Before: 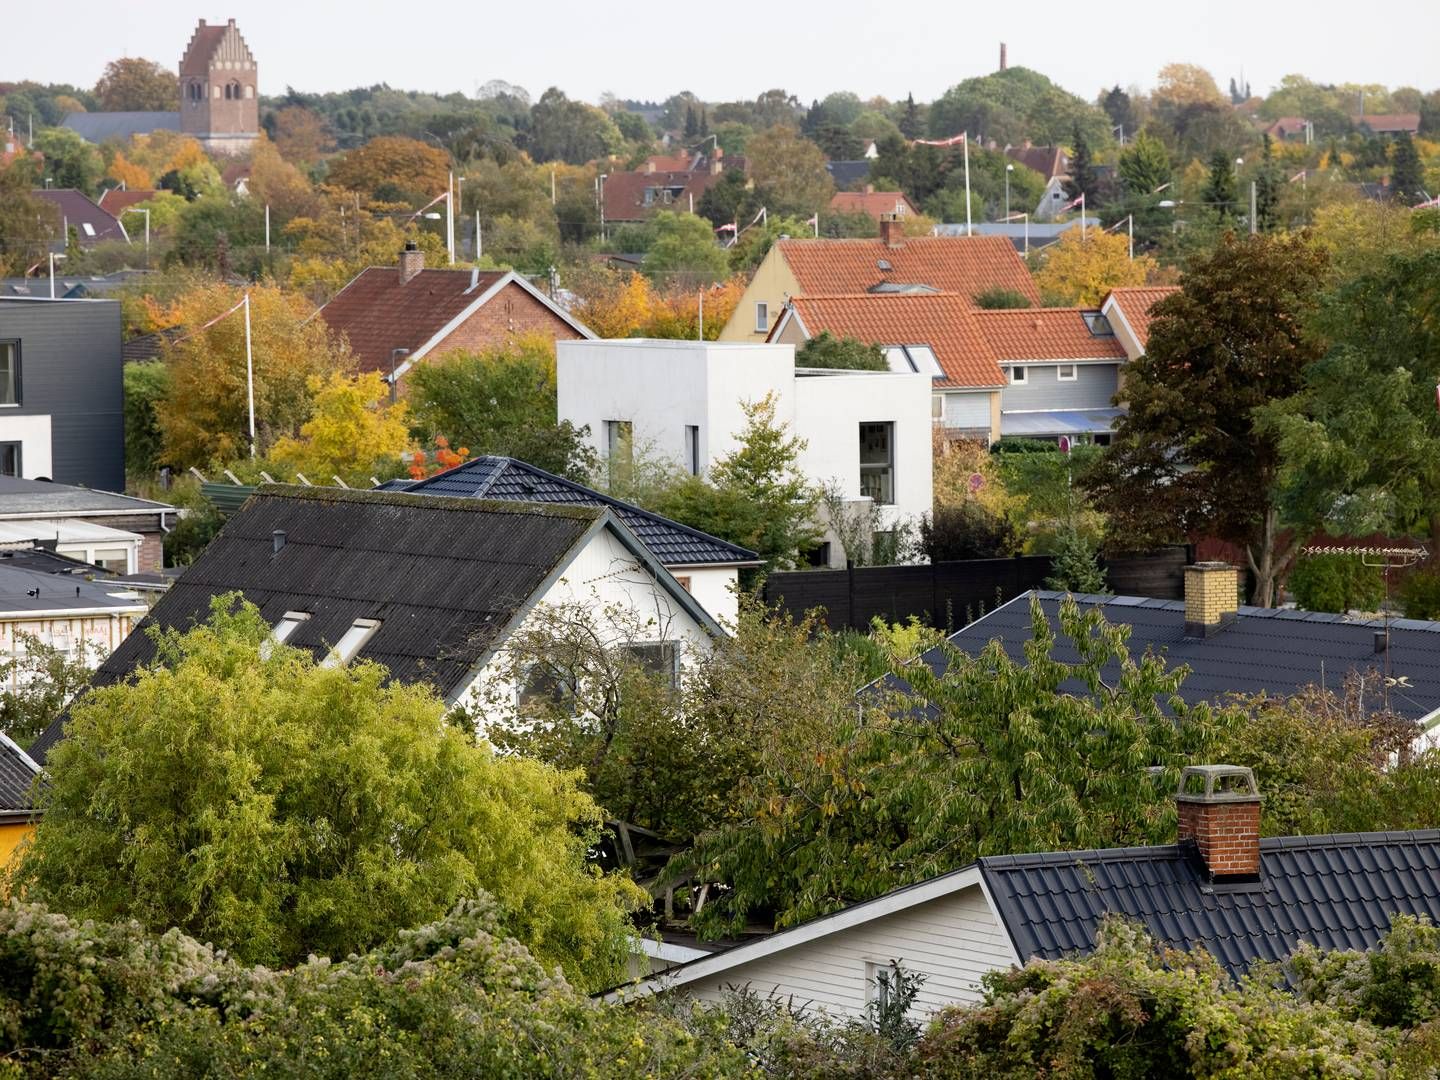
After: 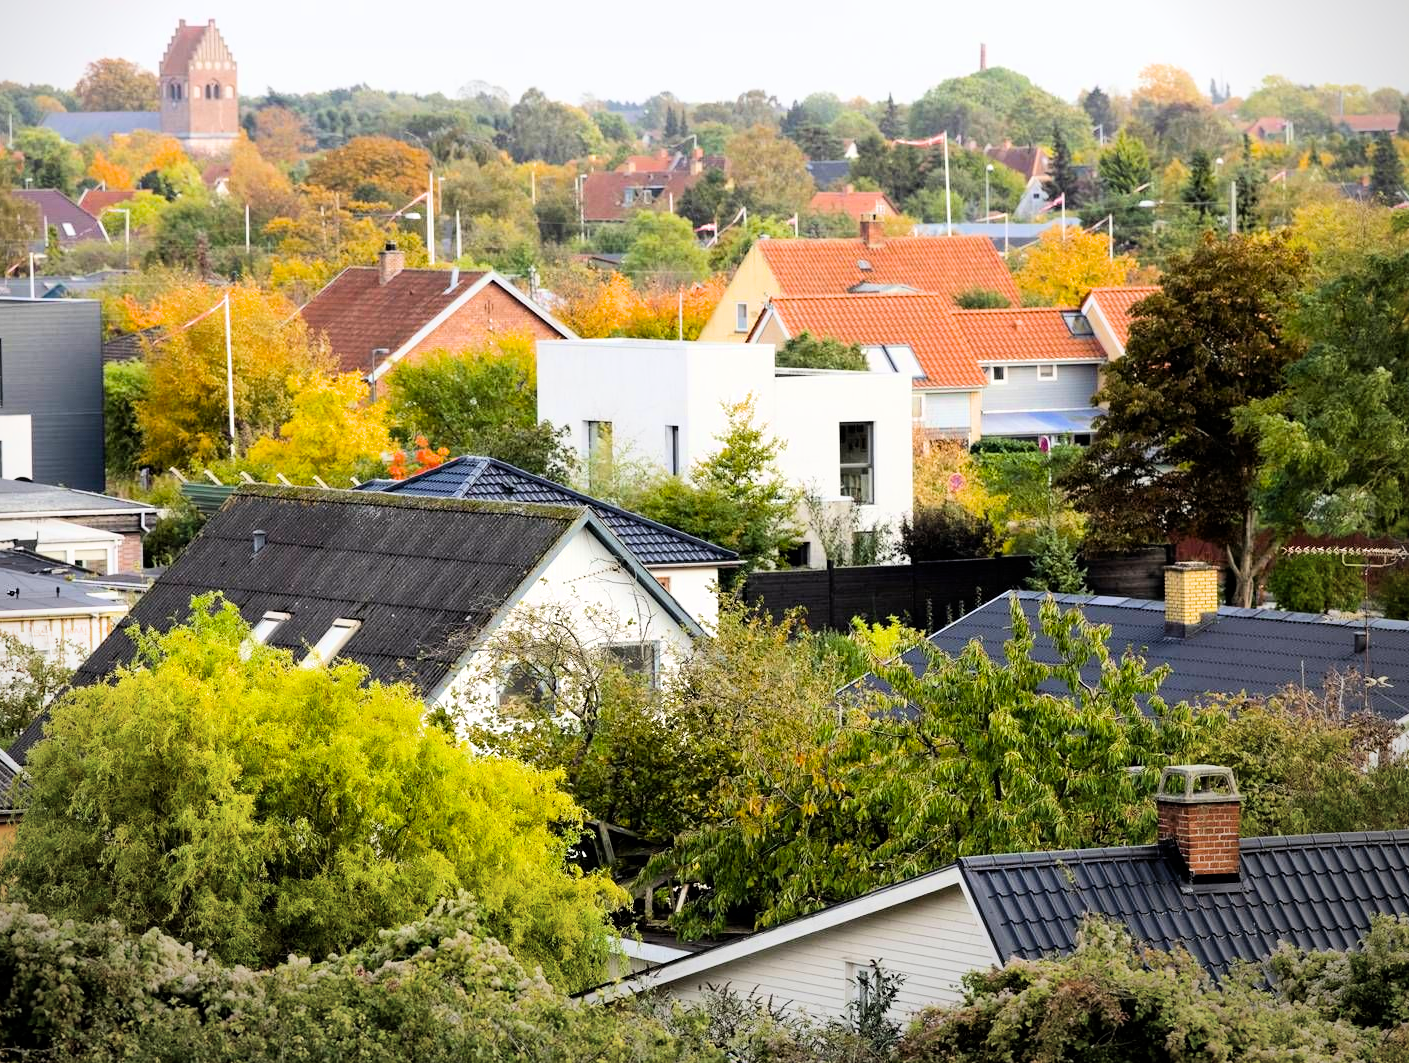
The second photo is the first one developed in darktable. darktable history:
crop and rotate: left 1.445%, right 0.665%, bottom 1.539%
filmic rgb: black relative exposure -7.65 EV, white relative exposure 4.56 EV, hardness 3.61, color science v6 (2022)
vignetting: fall-off start 89.39%, fall-off radius 43.22%, brightness -0.404, saturation -0.303, center (-0.054, -0.352), width/height ratio 1.163
color balance rgb: linear chroma grading › global chroma 9.847%, perceptual saturation grading › global saturation -0.124%, perceptual brilliance grading › global brilliance 30.409%, perceptual brilliance grading › highlights 12.472%, perceptual brilliance grading › mid-tones 23.299%
